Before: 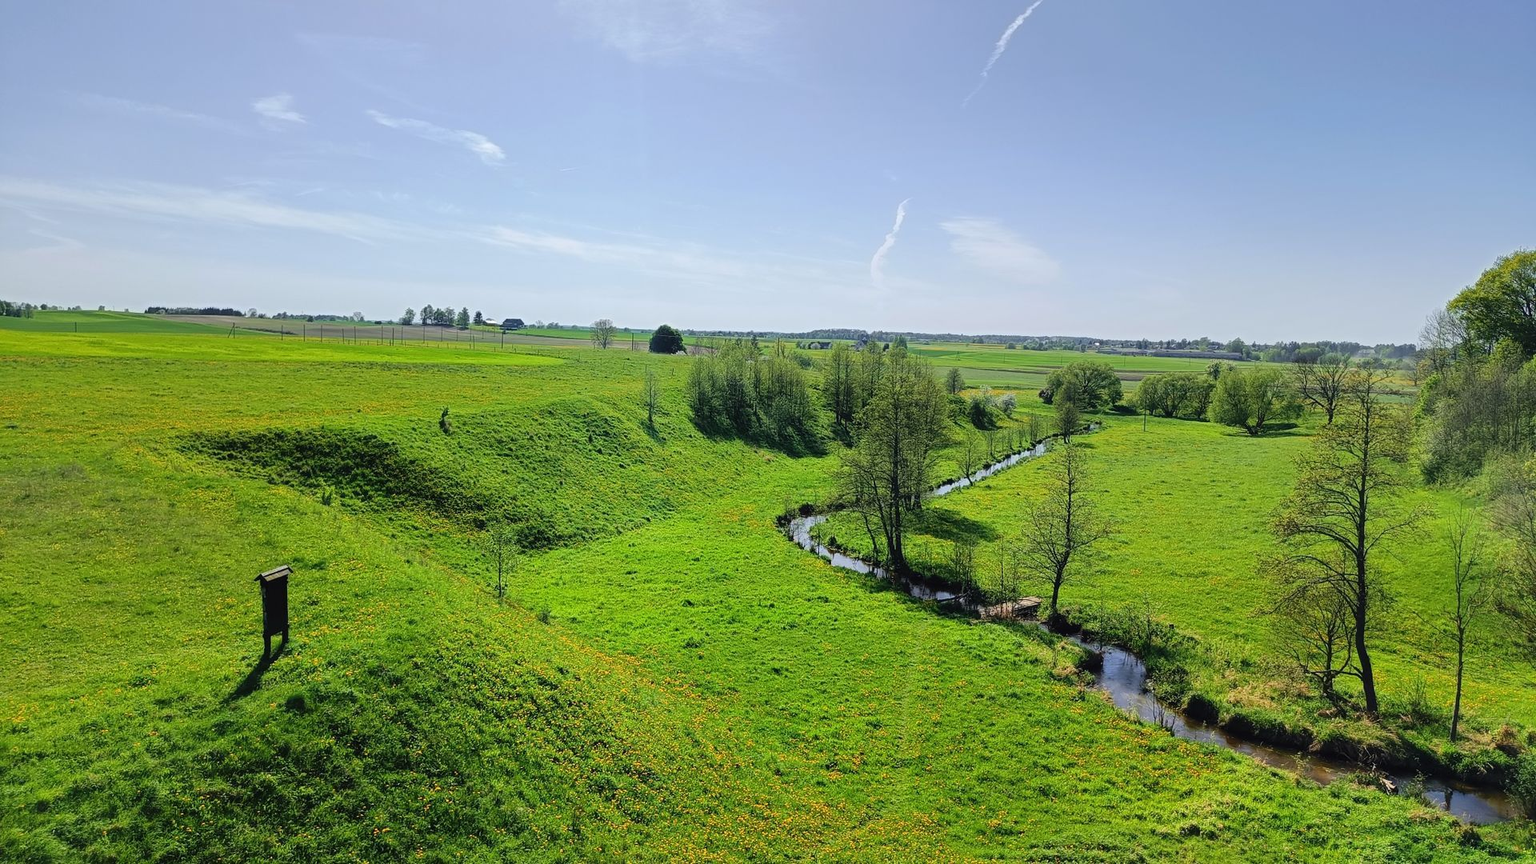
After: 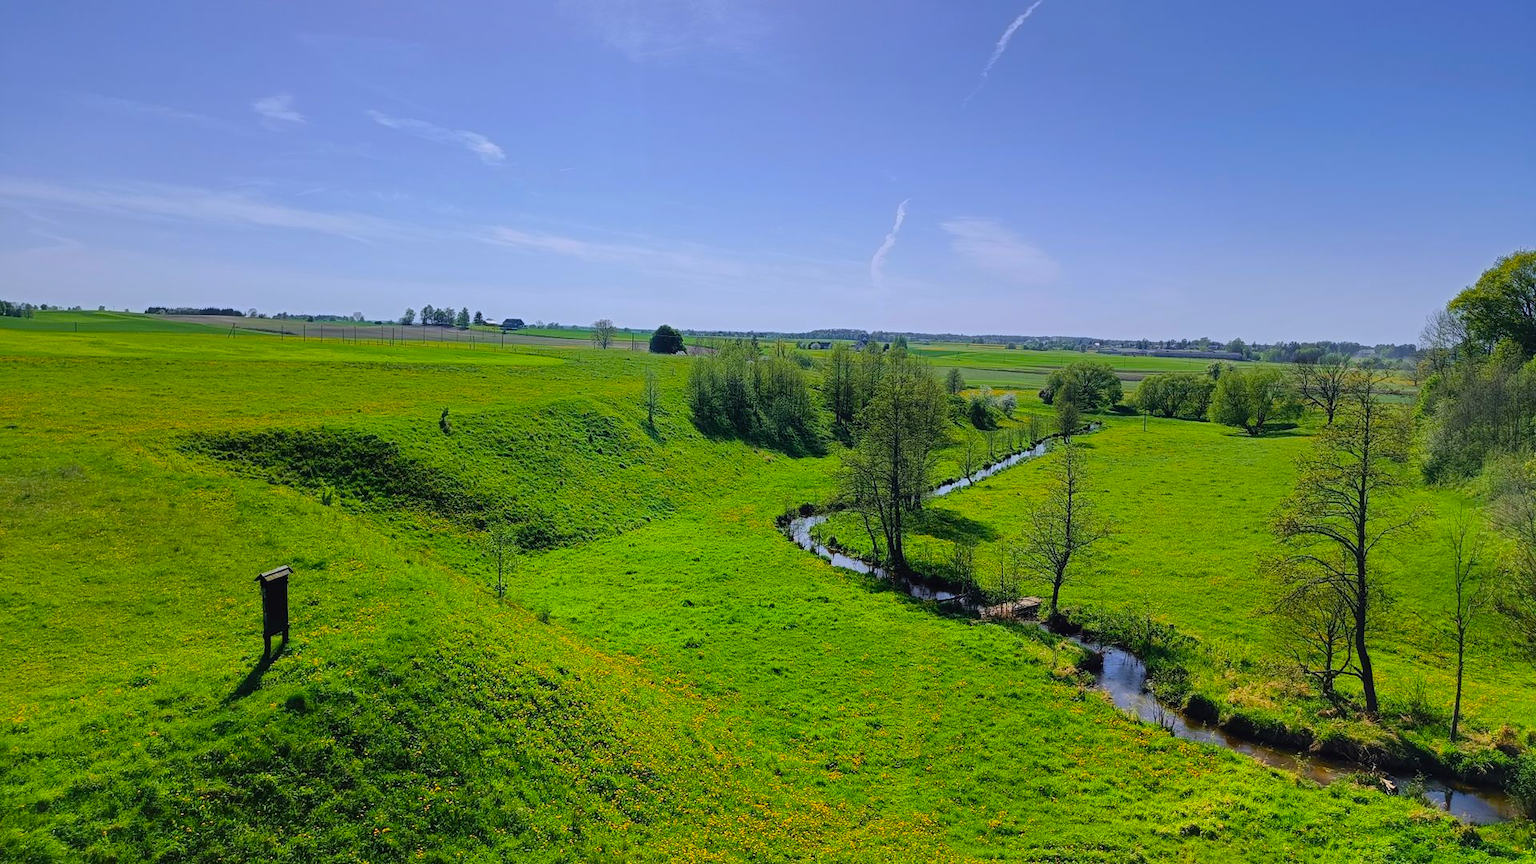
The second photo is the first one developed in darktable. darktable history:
graduated density: hue 238.83°, saturation 50%
color balance rgb: linear chroma grading › global chroma 8.33%, perceptual saturation grading › global saturation 18.52%, global vibrance 7.87%
